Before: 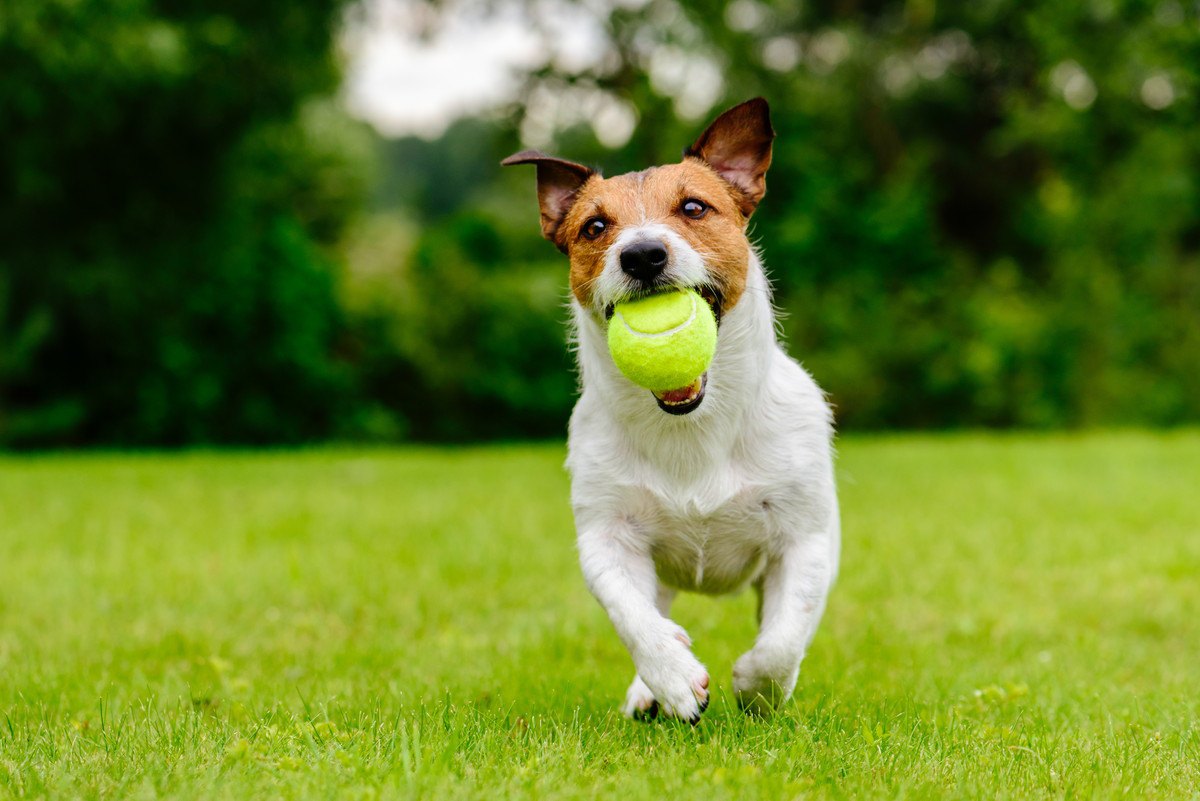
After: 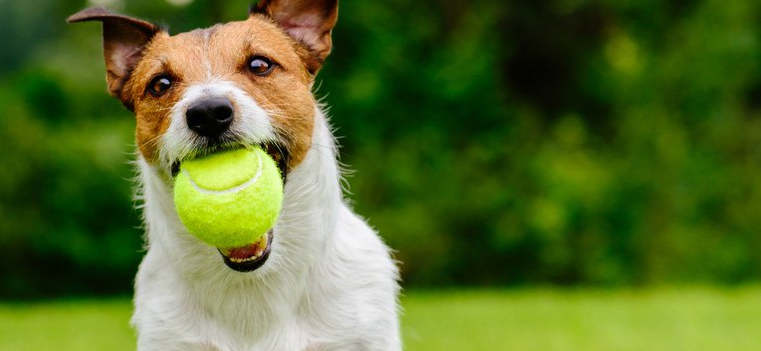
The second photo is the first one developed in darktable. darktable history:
exposure: compensate highlight preservation false
tone equalizer: luminance estimator HSV value / RGB max
crop: left 36.21%, top 17.932%, right 0.373%, bottom 38.189%
